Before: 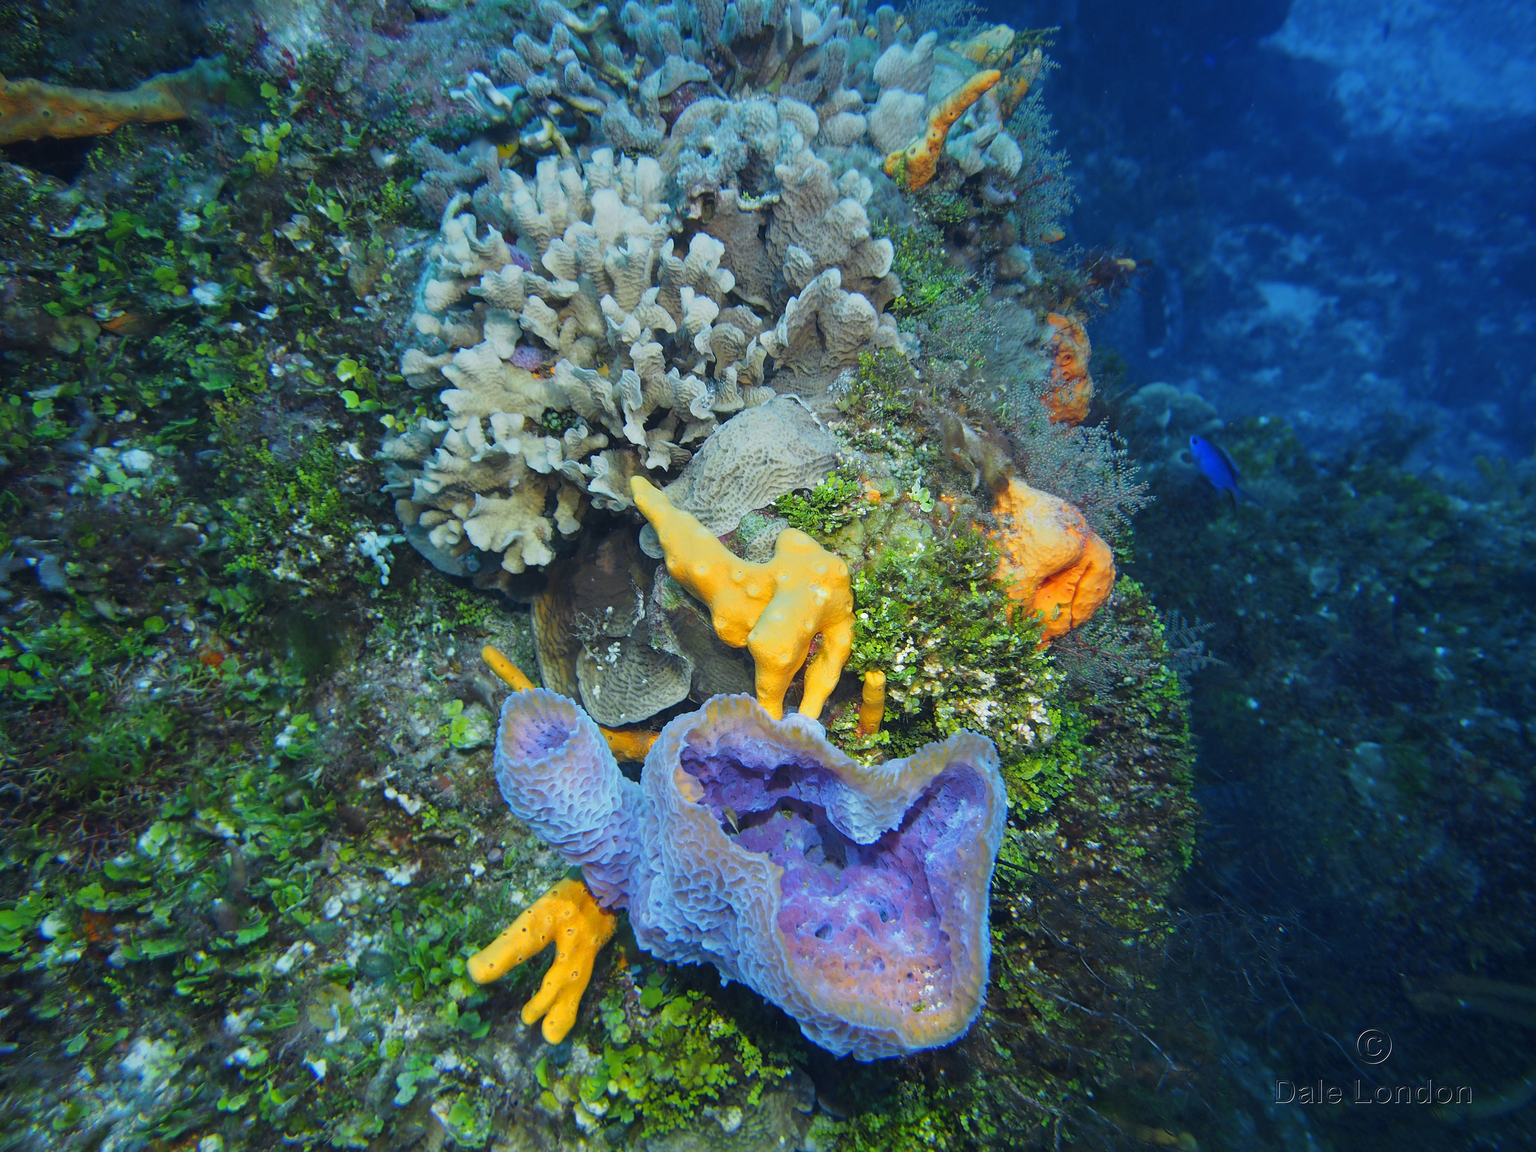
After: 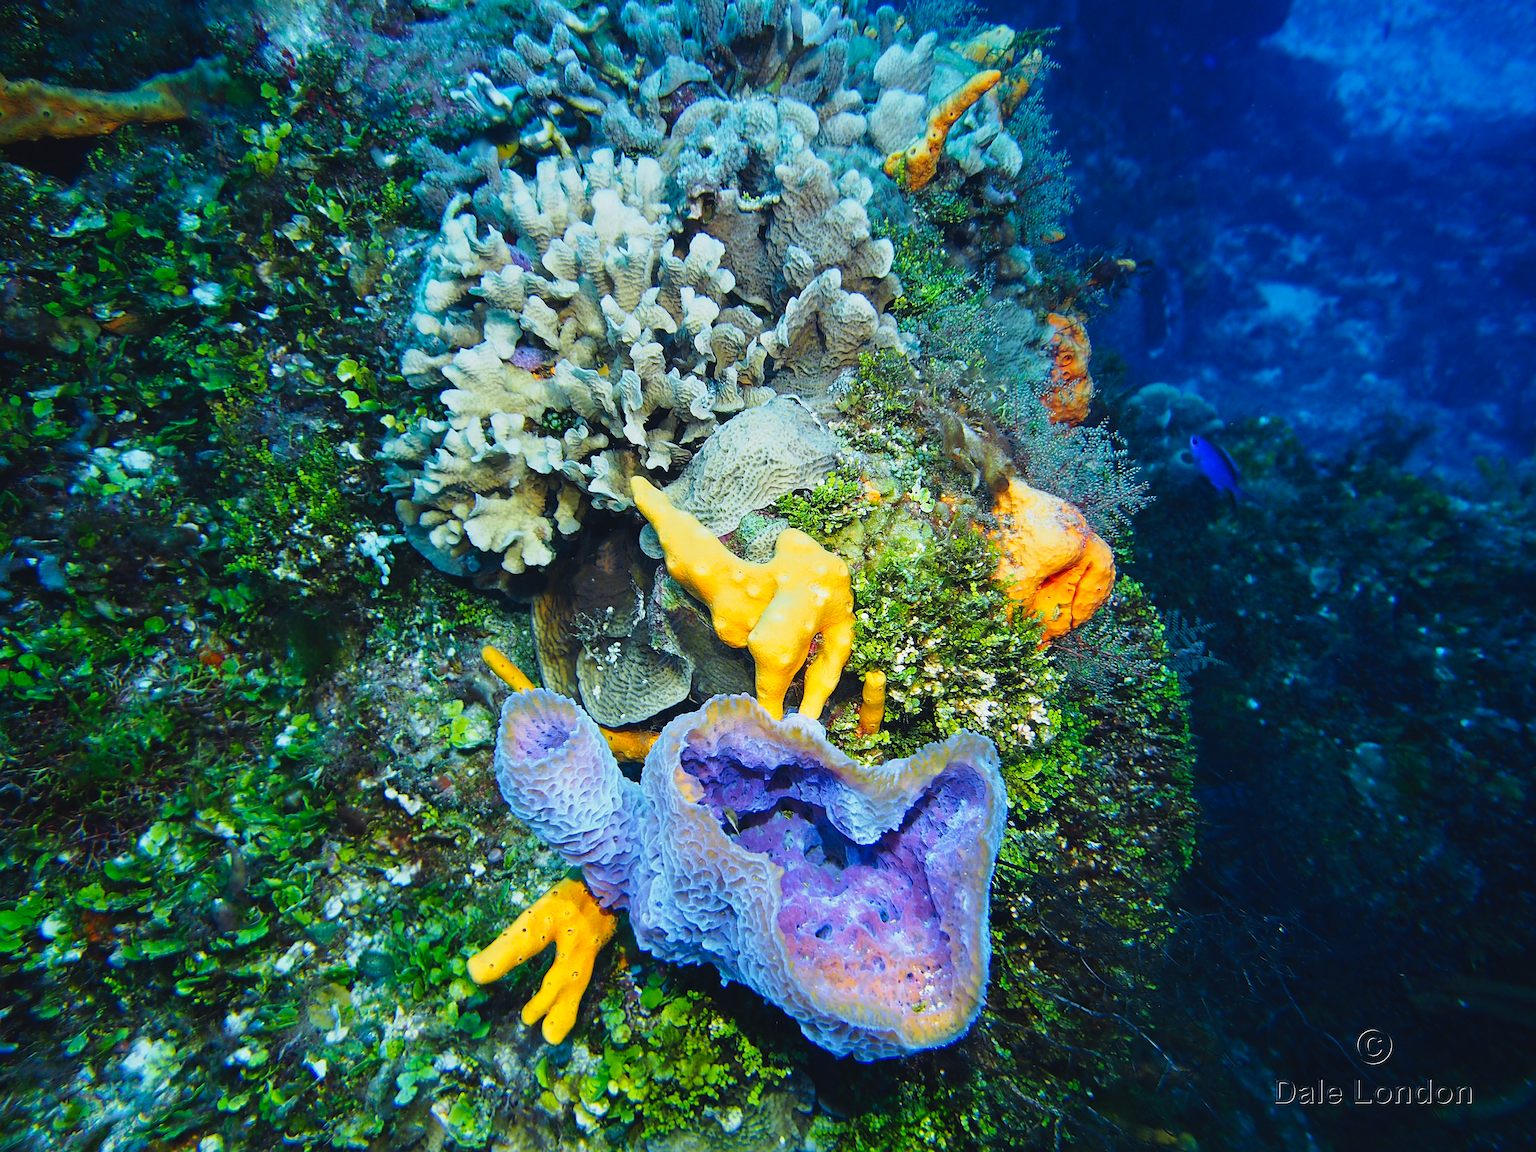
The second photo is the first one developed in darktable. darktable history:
velvia: on, module defaults
tone curve: curves: ch0 [(0, 0.031) (0.139, 0.084) (0.311, 0.278) (0.495, 0.544) (0.718, 0.816) (0.841, 0.909) (1, 0.967)]; ch1 [(0, 0) (0.272, 0.249) (0.388, 0.385) (0.469, 0.456) (0.495, 0.497) (0.538, 0.545) (0.578, 0.595) (0.707, 0.778) (1, 1)]; ch2 [(0, 0) (0.125, 0.089) (0.353, 0.329) (0.443, 0.408) (0.502, 0.499) (0.557, 0.531) (0.608, 0.631) (1, 1)], preserve colors none
sharpen: on, module defaults
